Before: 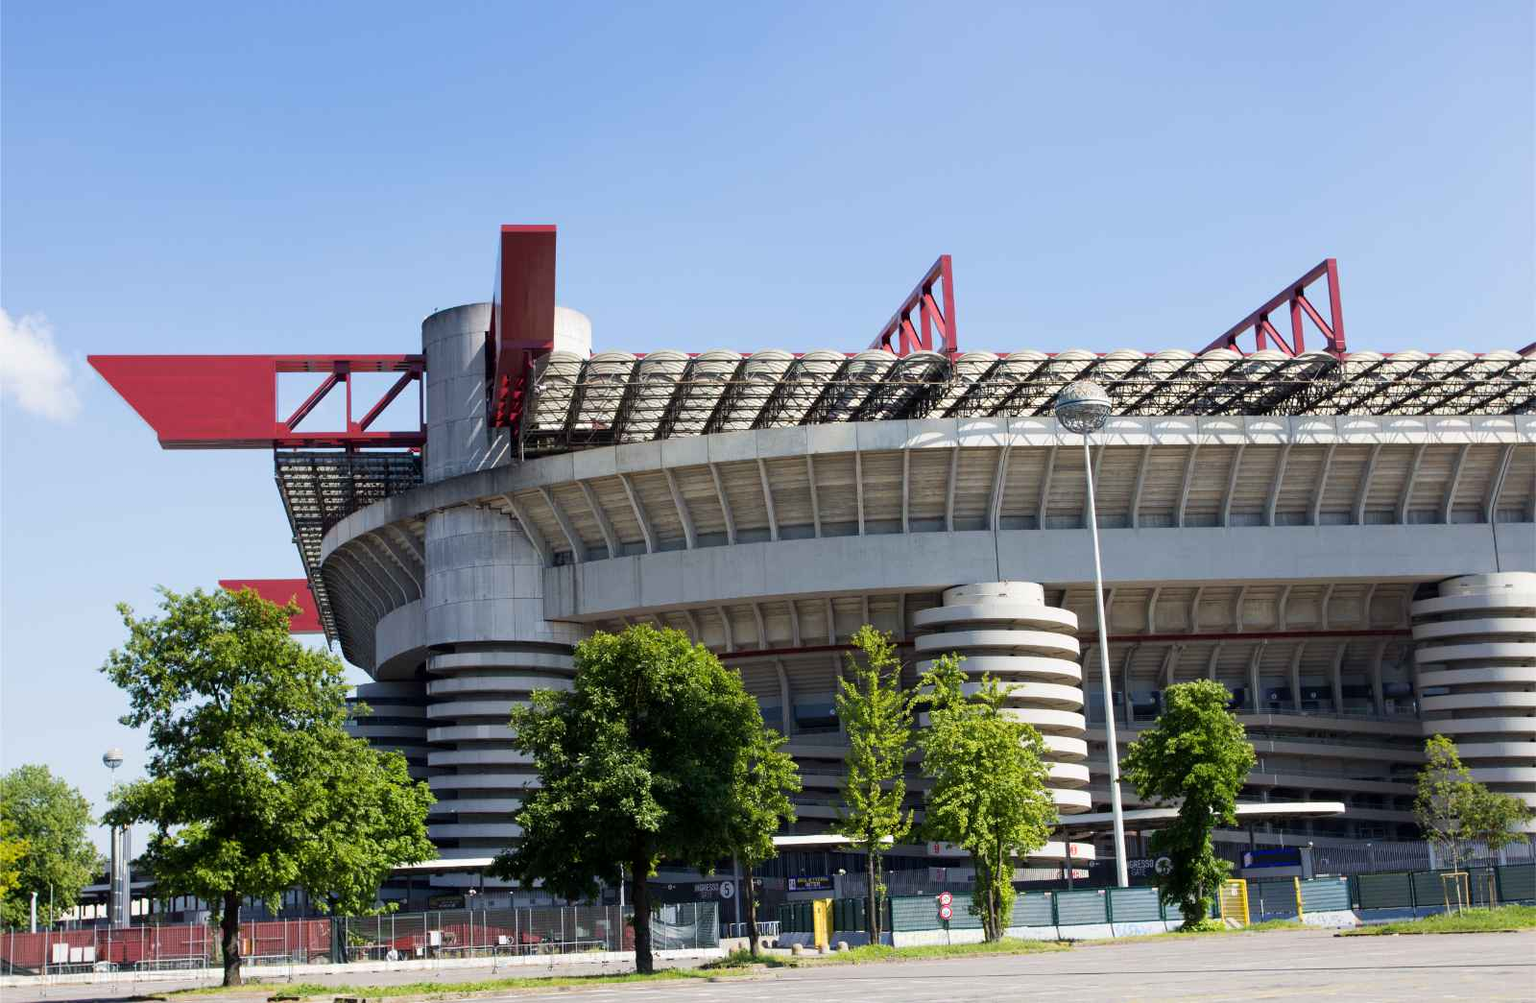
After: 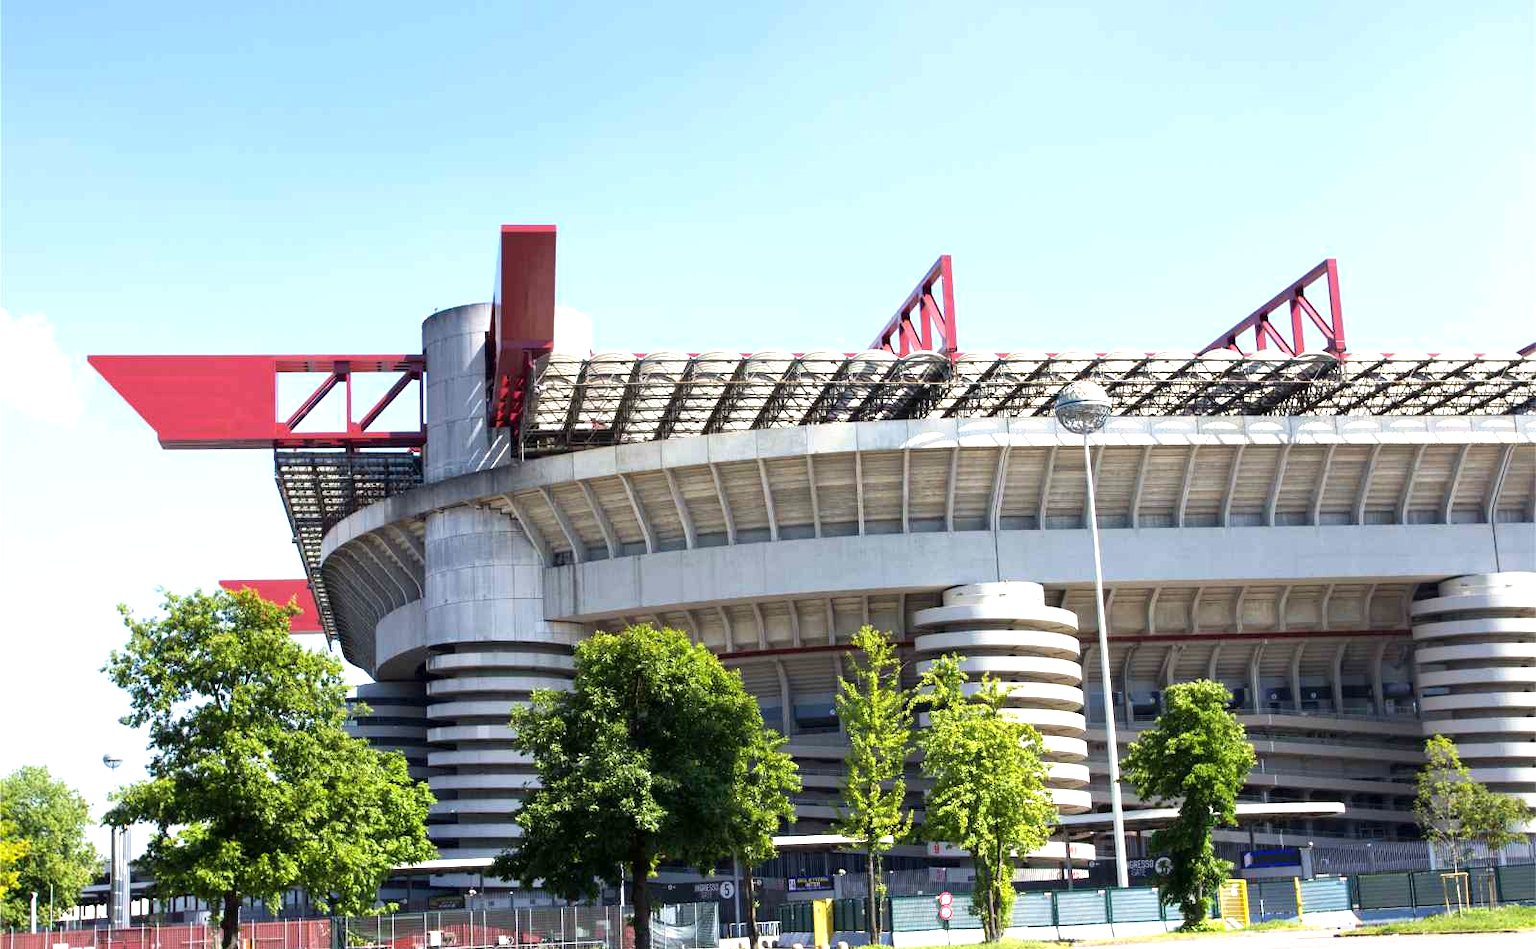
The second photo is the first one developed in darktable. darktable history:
crop and rotate: top 0.001%, bottom 5.278%
exposure: black level correction 0, exposure 0.891 EV, compensate highlight preservation false
